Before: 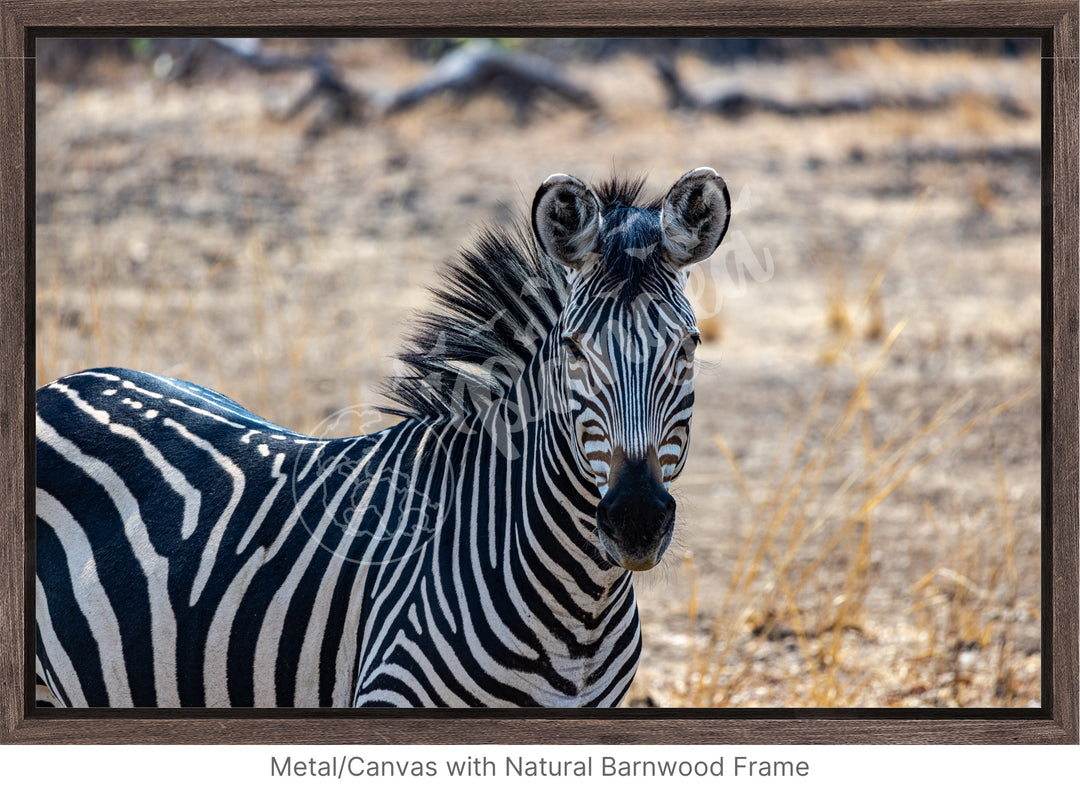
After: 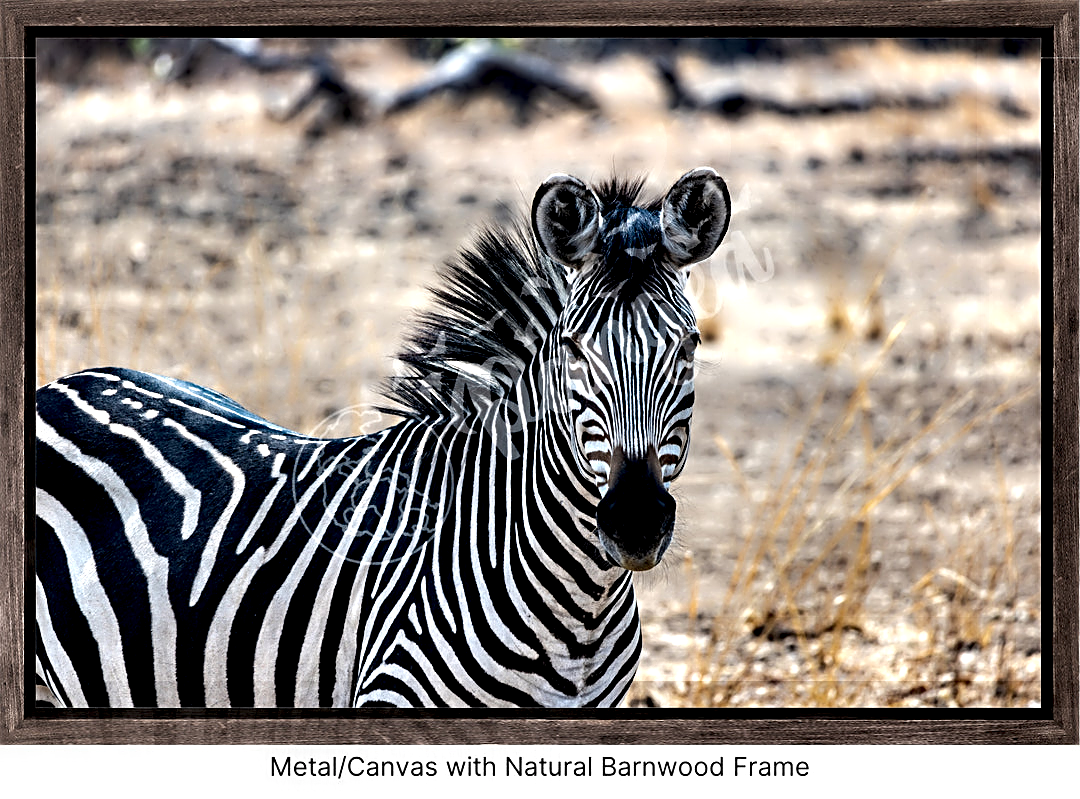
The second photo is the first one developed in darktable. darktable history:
contrast equalizer: y [[0.783, 0.666, 0.575, 0.77, 0.556, 0.501], [0.5 ×6], [0.5 ×6], [0, 0.02, 0.272, 0.399, 0.062, 0], [0 ×6]]
sharpen: on, module defaults
